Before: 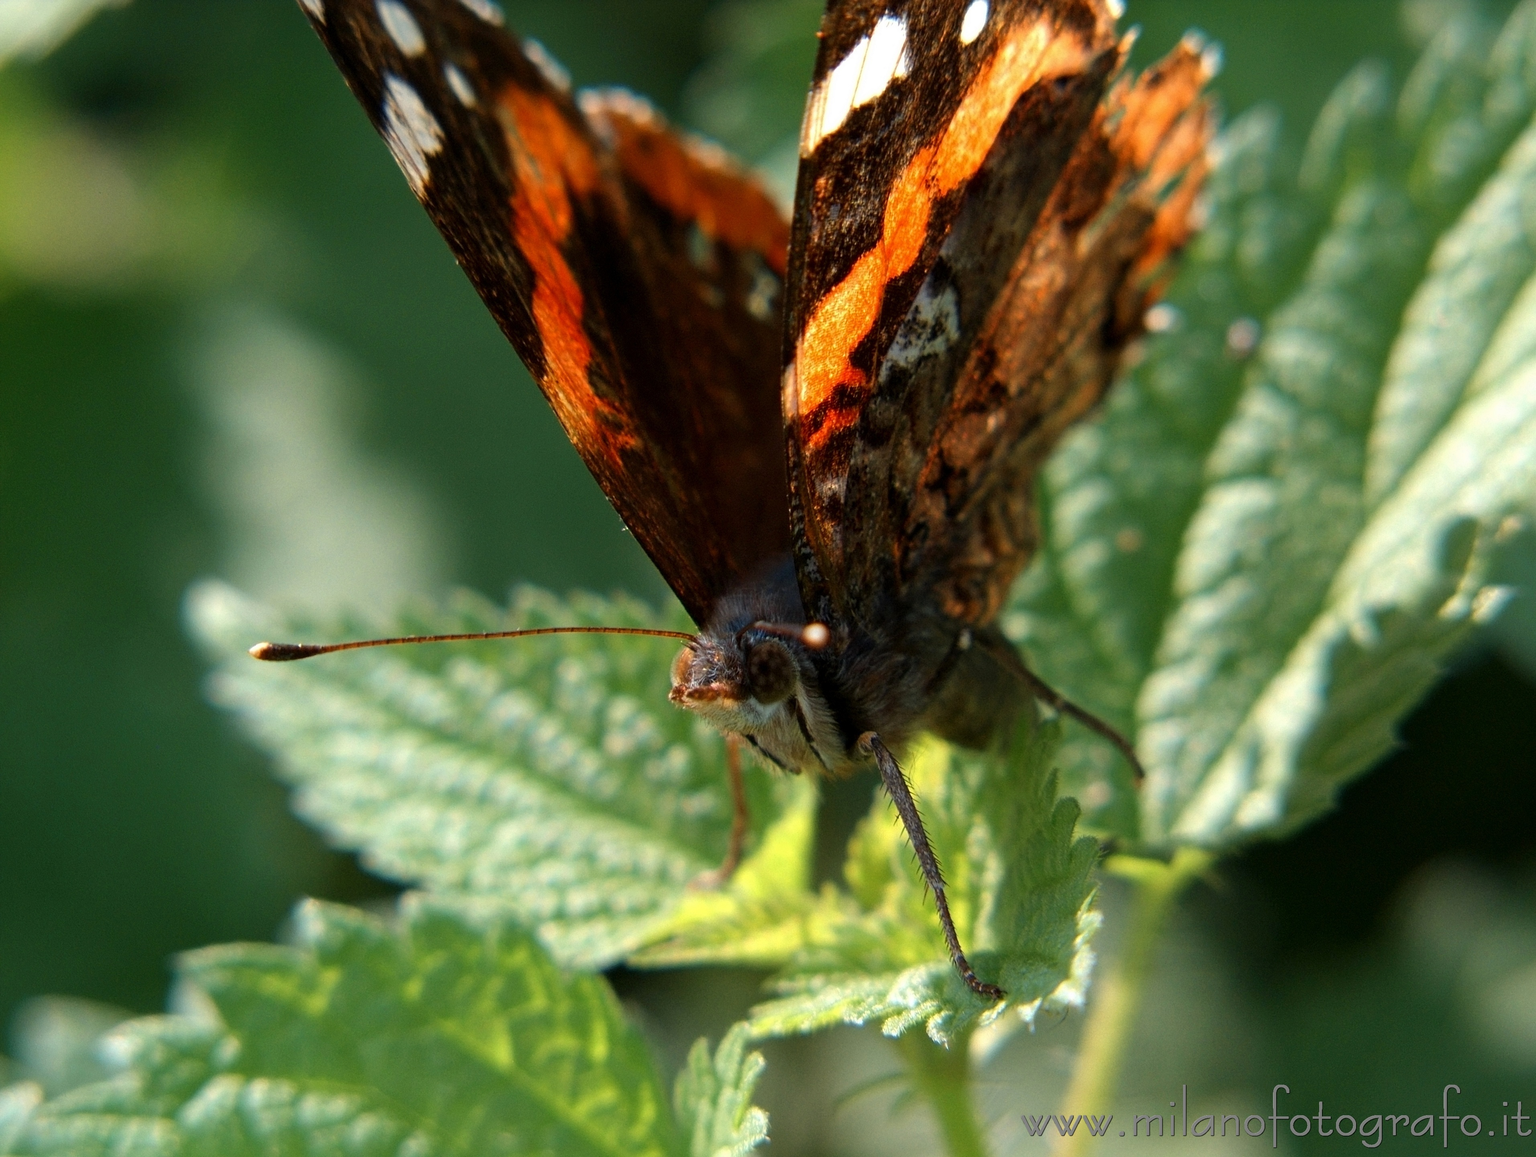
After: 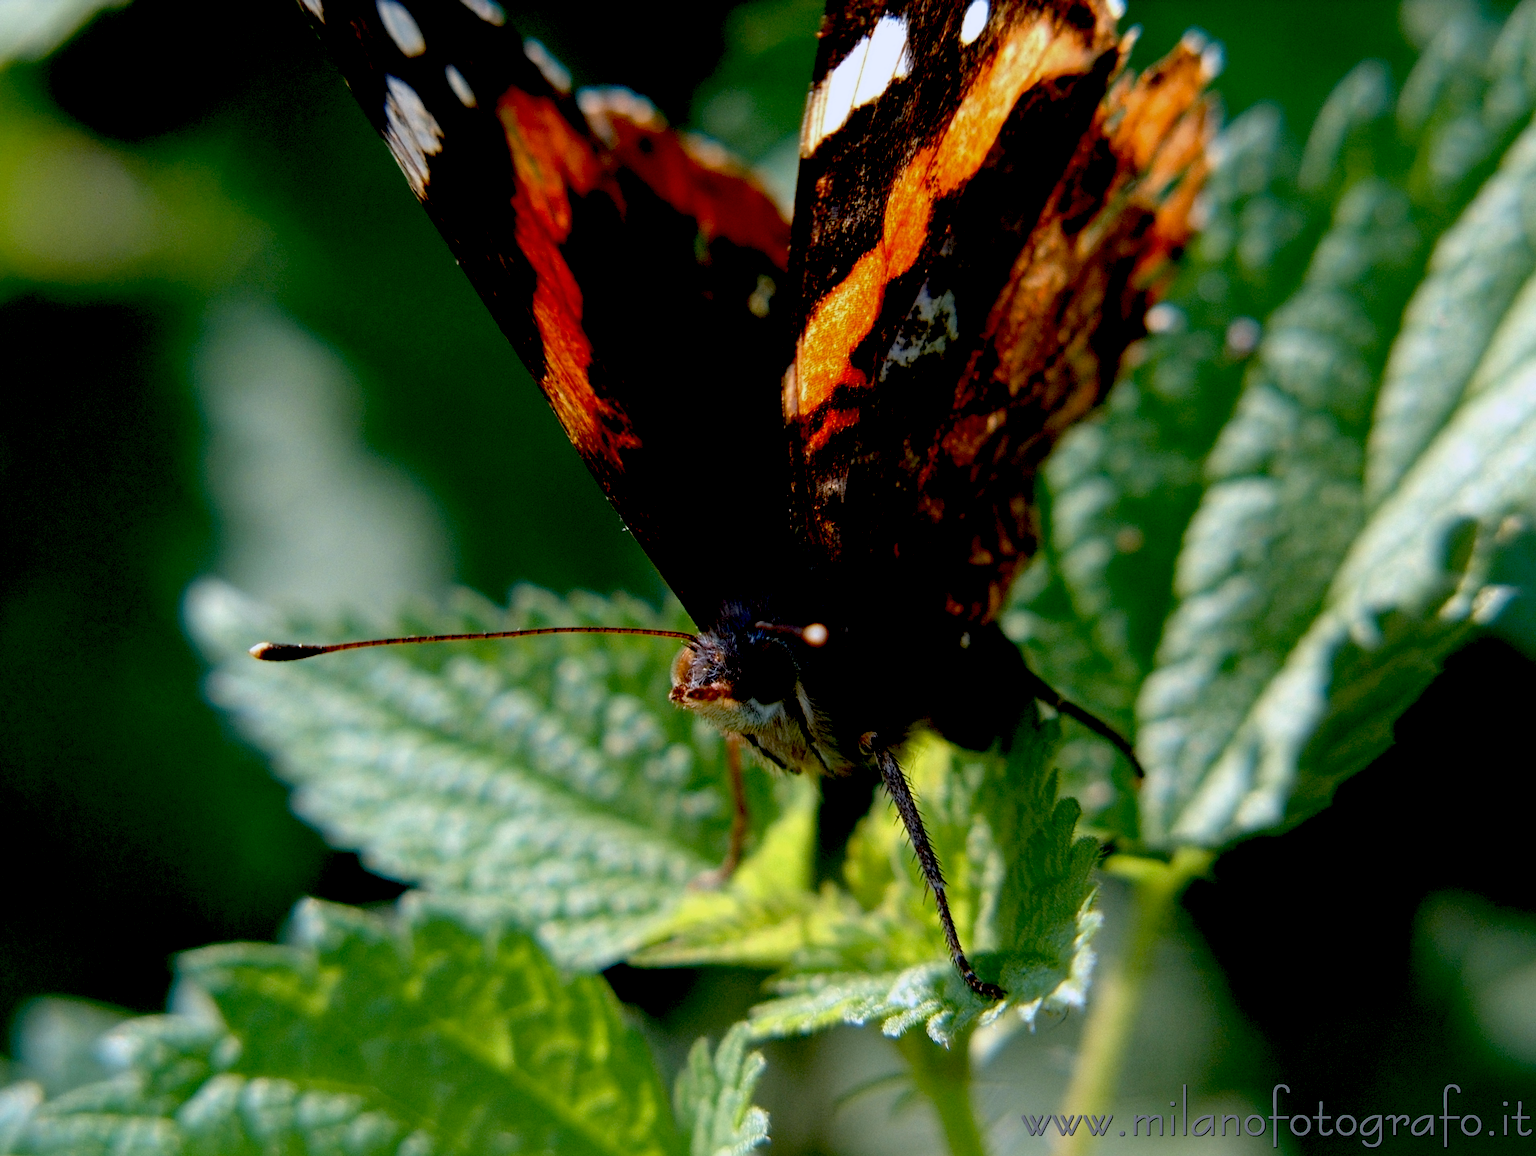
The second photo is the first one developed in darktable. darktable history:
white balance: red 0.967, blue 1.119, emerald 0.756
exposure: black level correction 0.046, exposure -0.228 EV, compensate highlight preservation false
